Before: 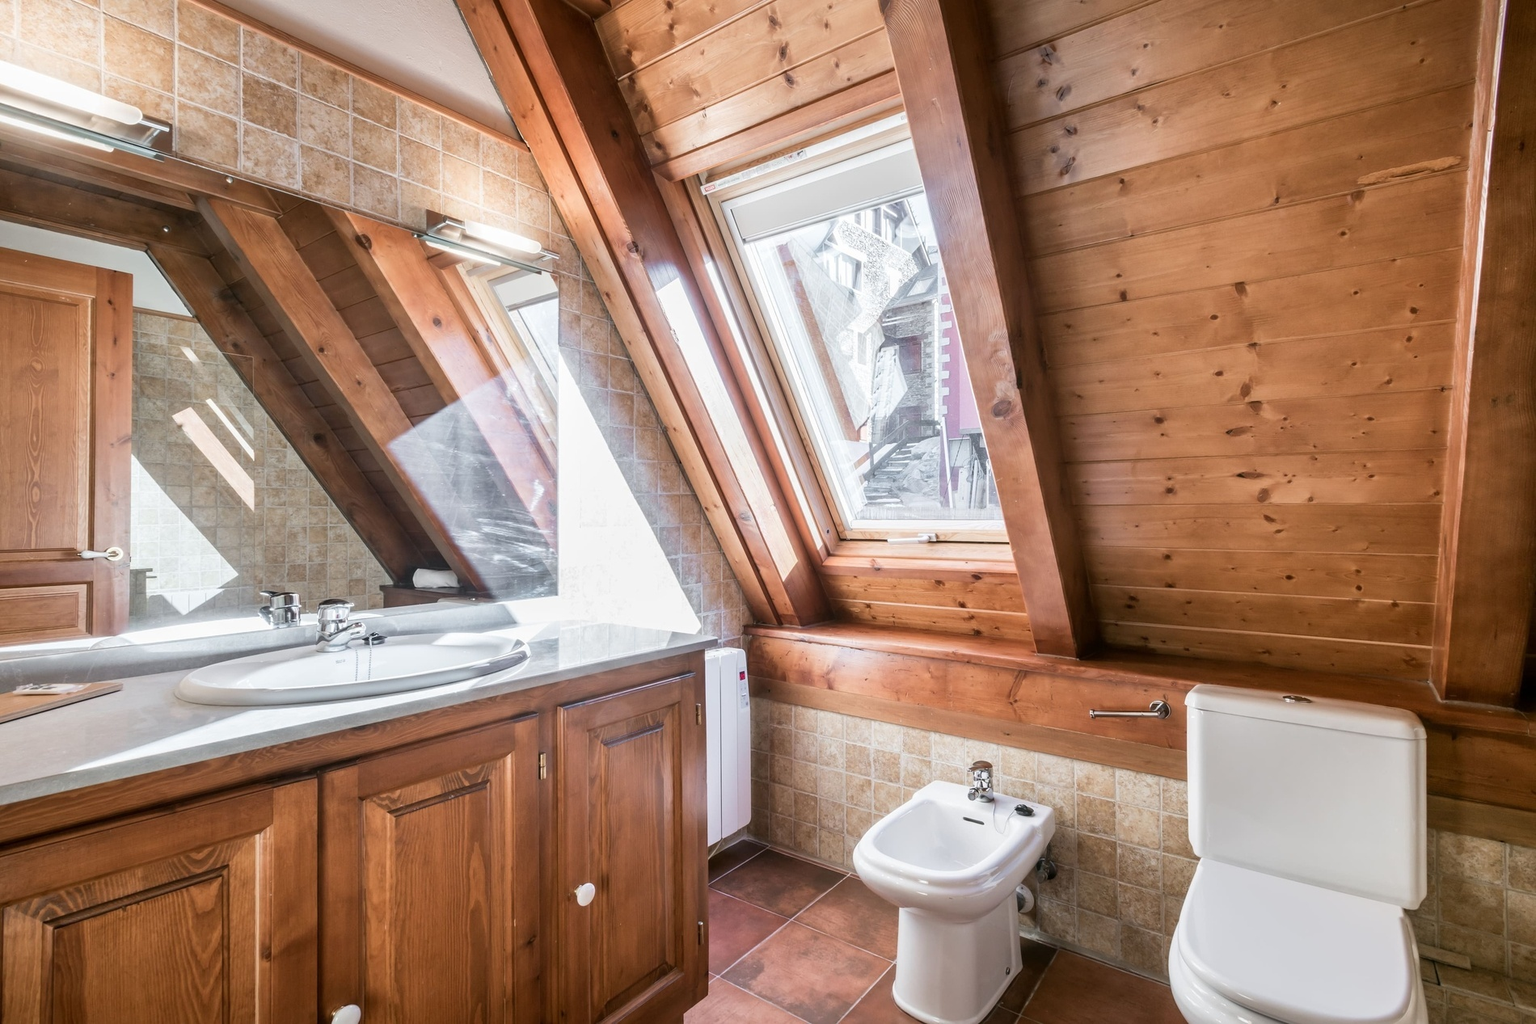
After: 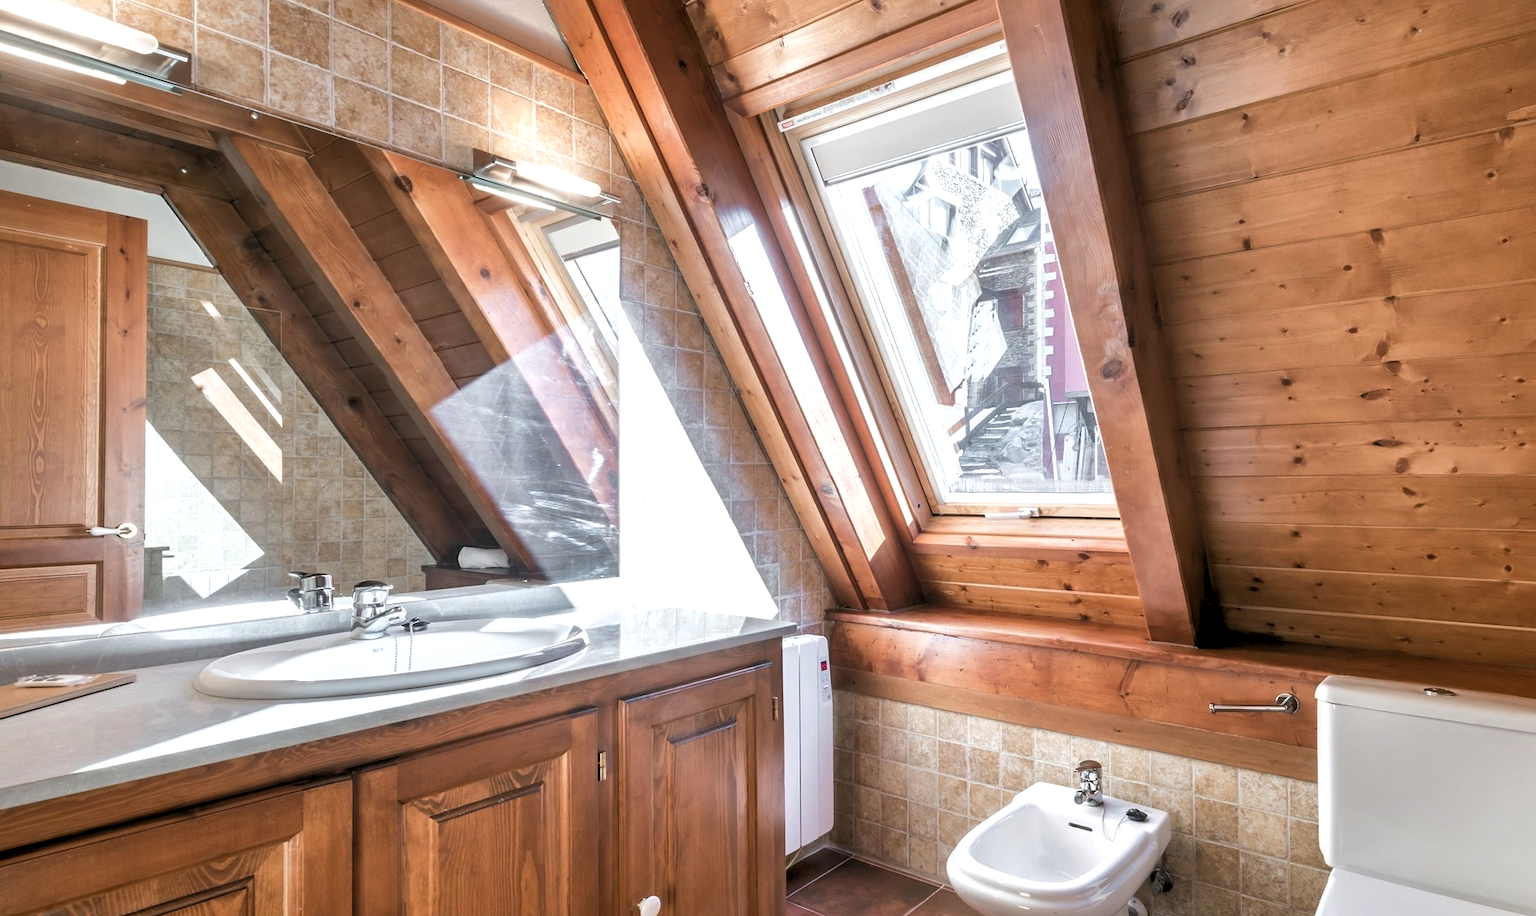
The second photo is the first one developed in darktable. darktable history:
shadows and highlights: on, module defaults
crop: top 7.437%, right 9.859%, bottom 11.967%
levels: levels [0.062, 0.494, 0.925]
